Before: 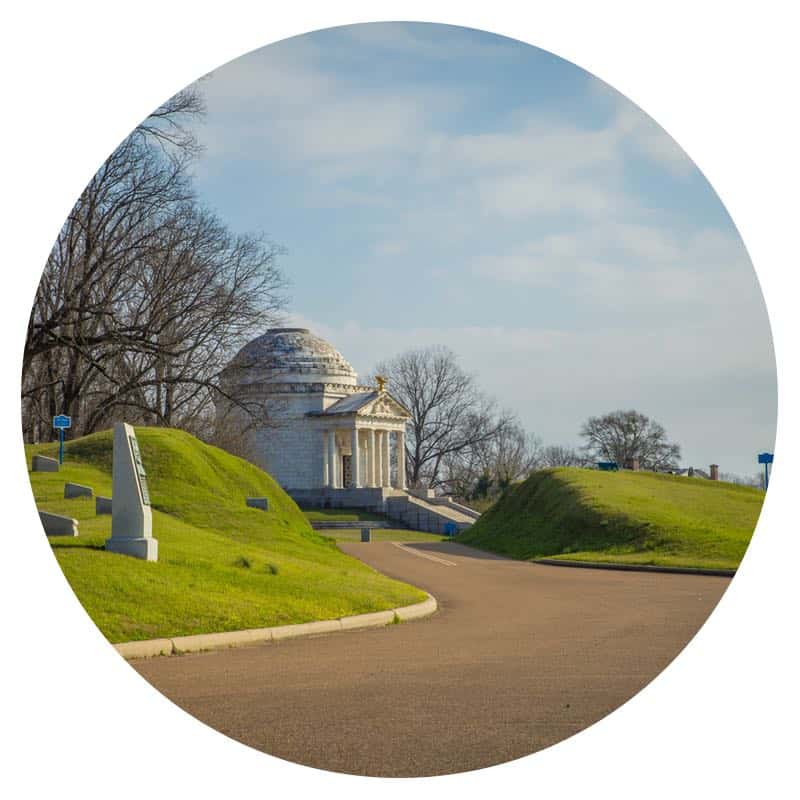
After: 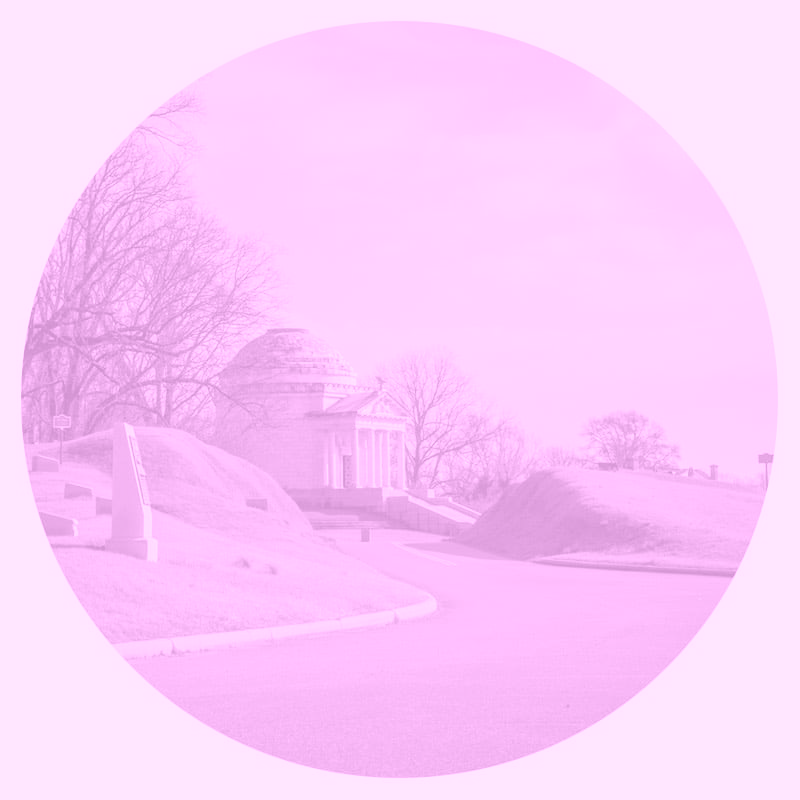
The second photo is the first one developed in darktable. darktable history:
colorize: hue 331.2°, saturation 75%, source mix 30.28%, lightness 70.52%, version 1
white balance: emerald 1
